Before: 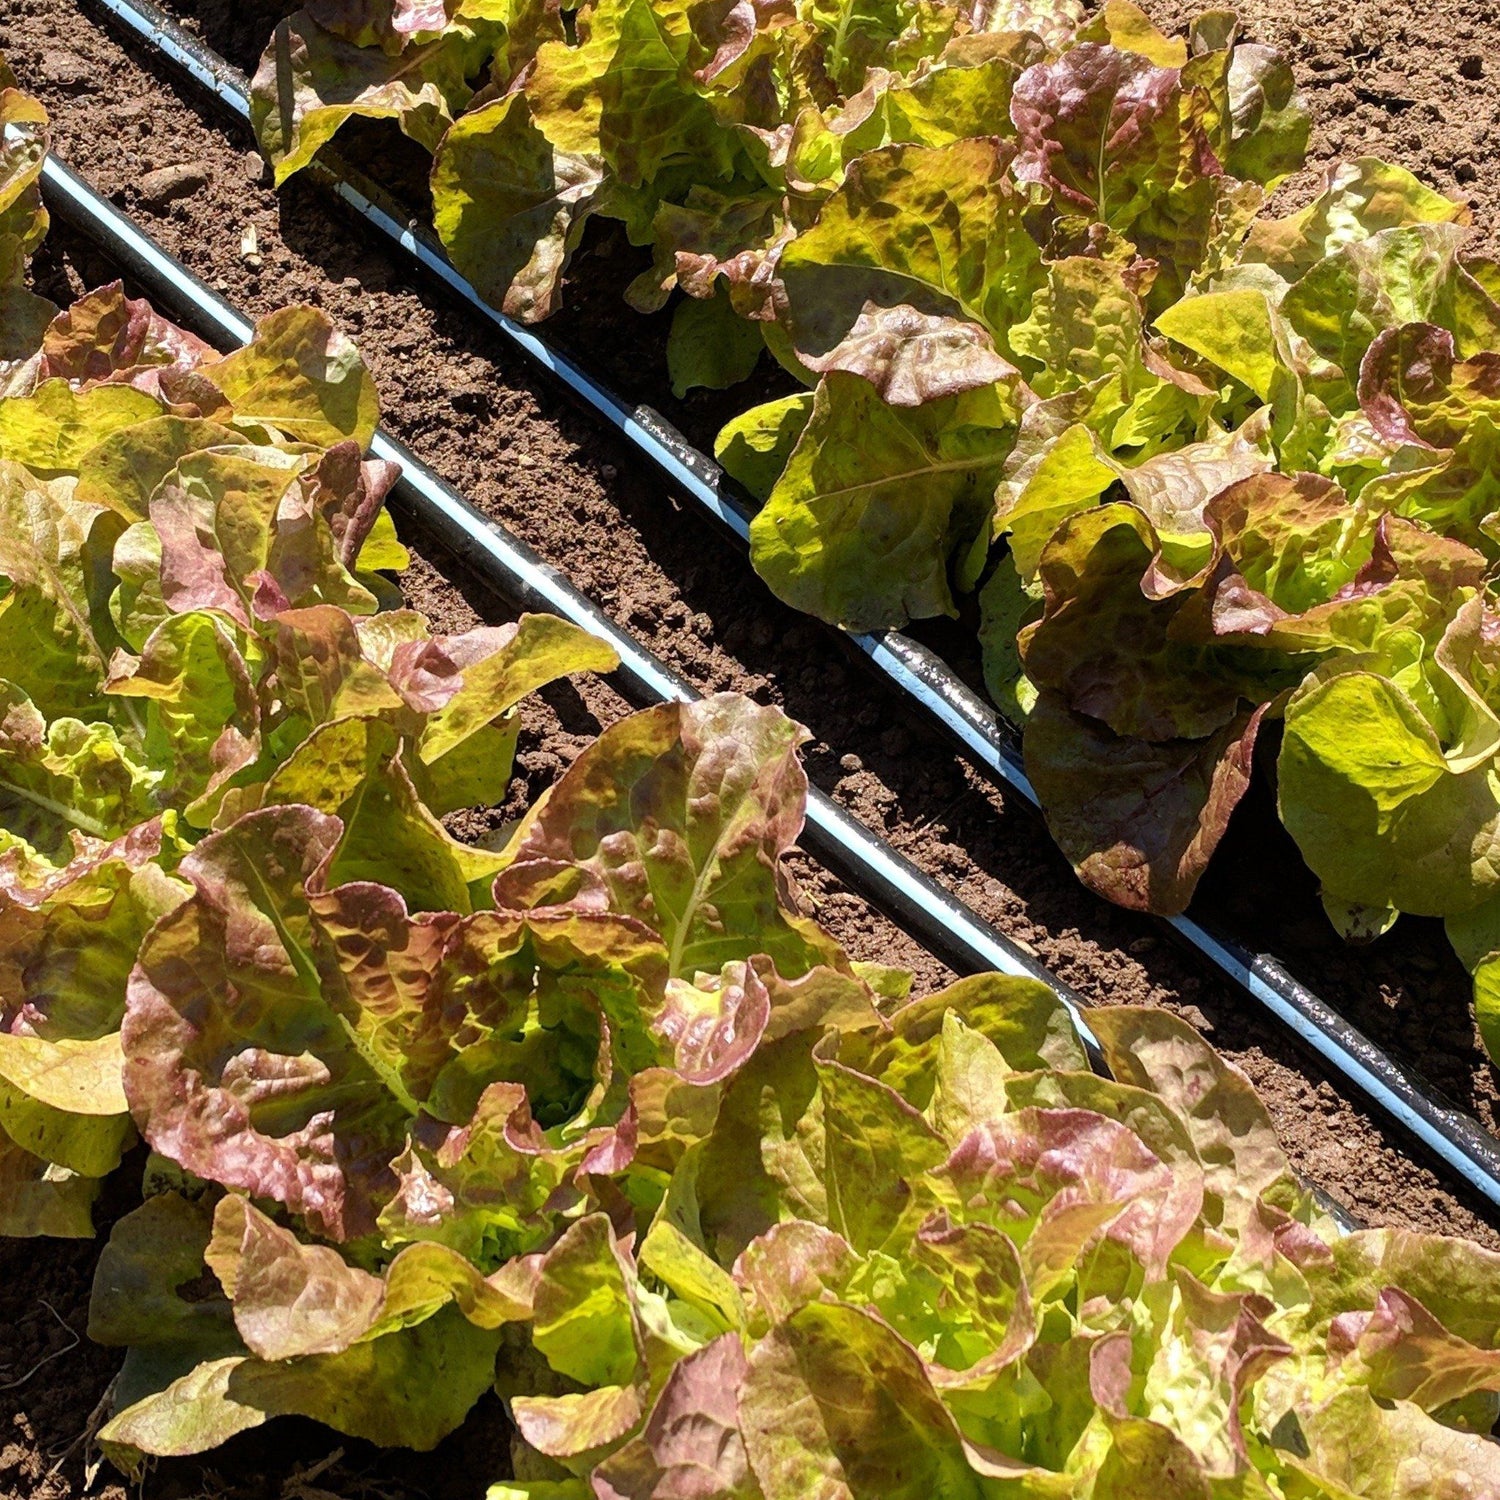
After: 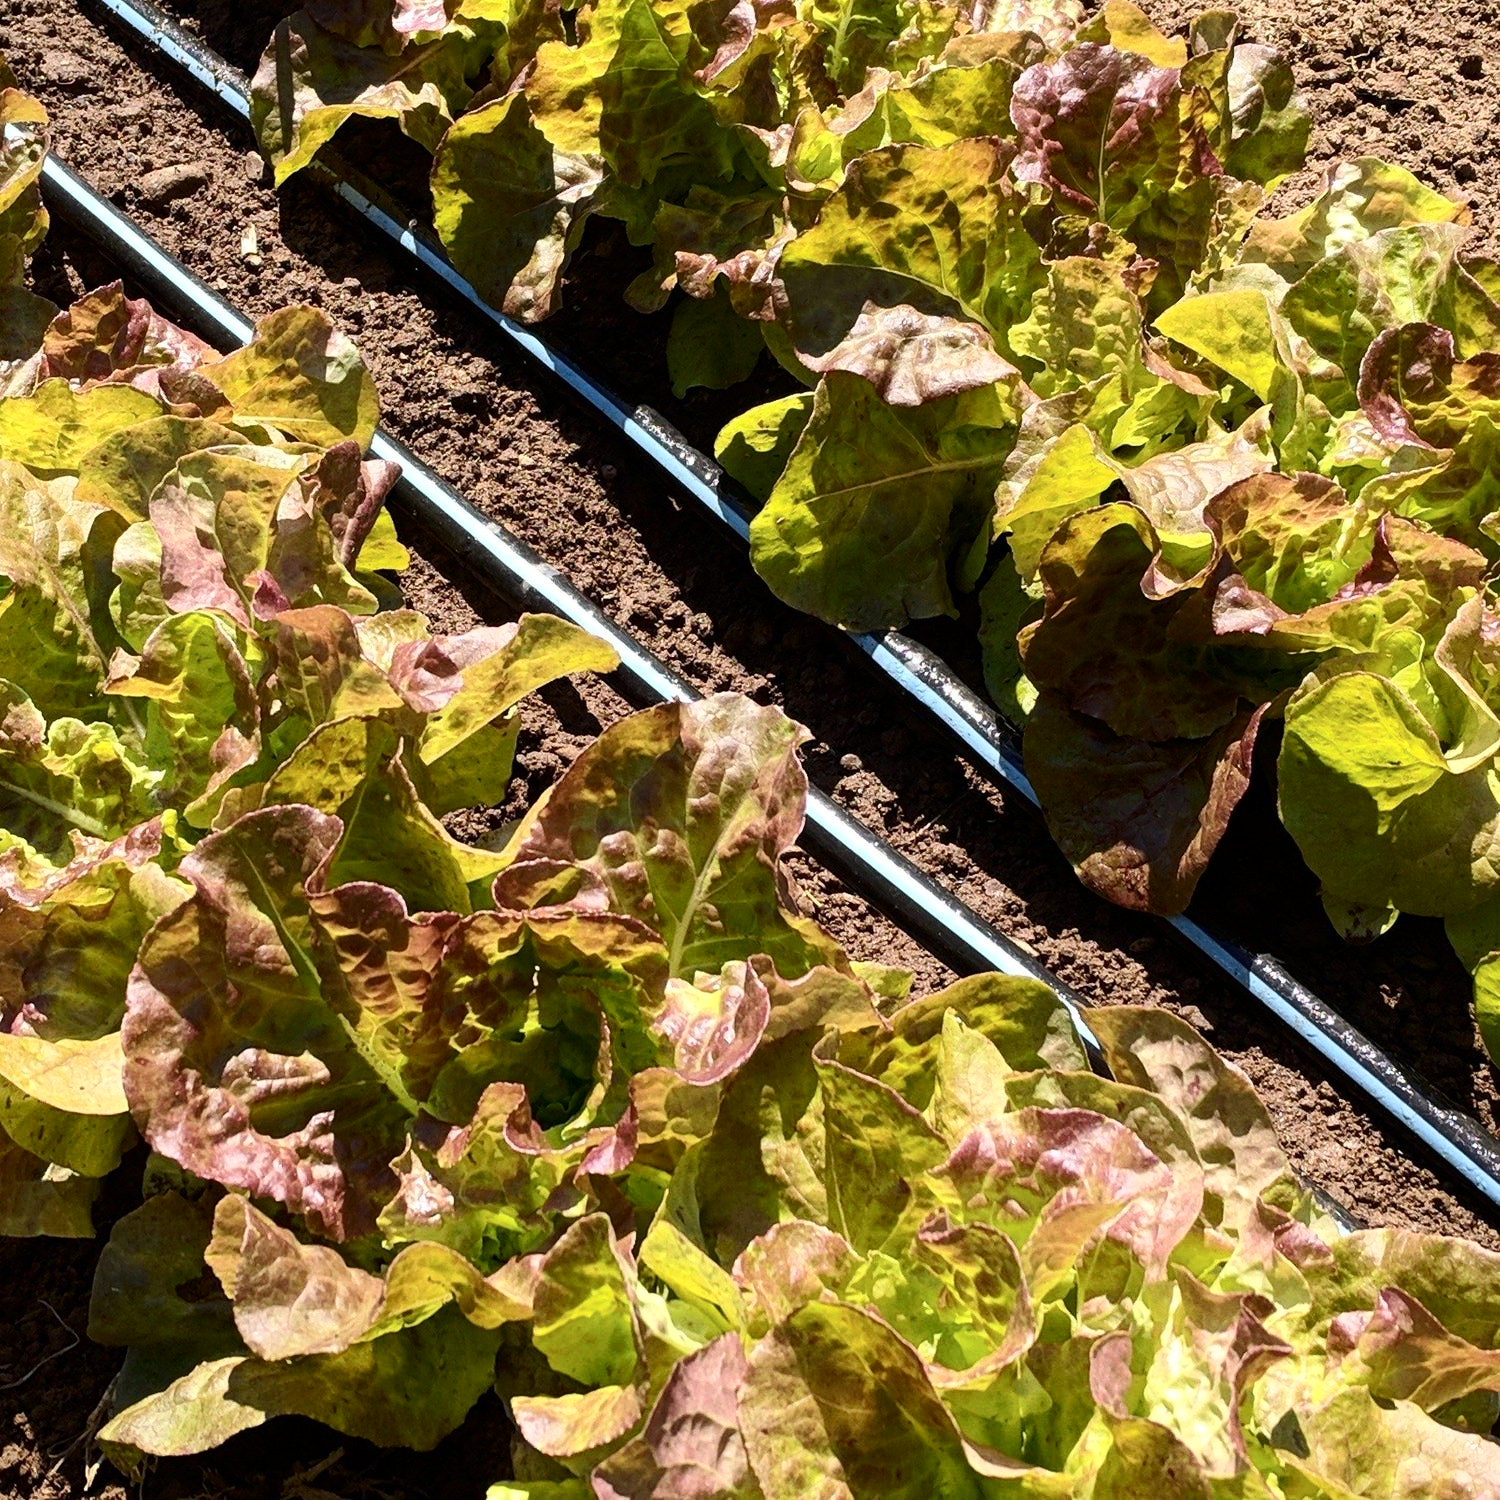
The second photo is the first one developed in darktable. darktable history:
contrast brightness saturation: contrast 0.224
